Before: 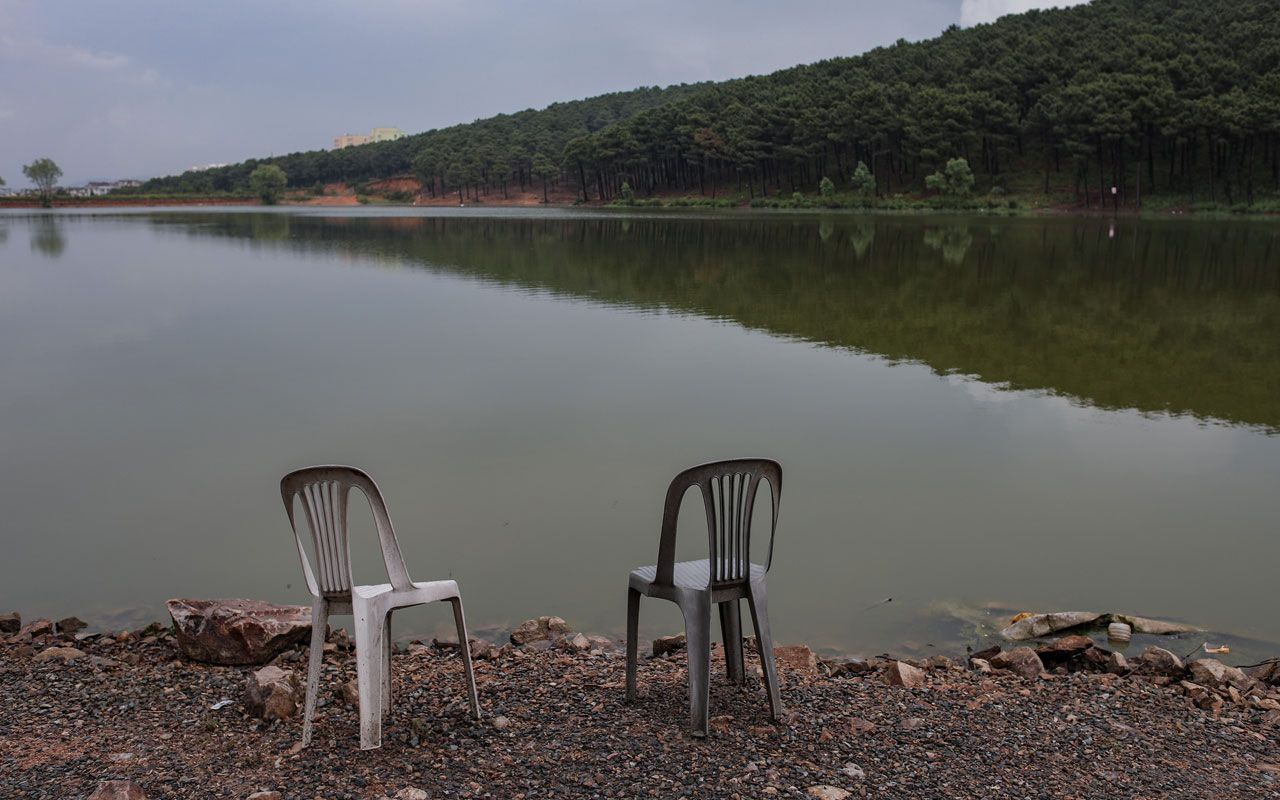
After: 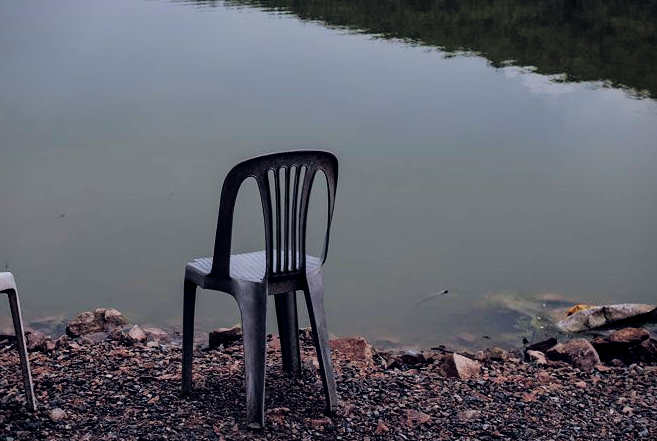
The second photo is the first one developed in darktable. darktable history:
vignetting: fall-off start 91.38%, saturation 0.046
filmic rgb: black relative exposure -5.06 EV, white relative exposure 3.96 EV, hardness 2.88, contrast 1.196, highlights saturation mix -29.92%
color balance rgb: highlights gain › luminance 16.638%, highlights gain › chroma 2.871%, highlights gain › hue 261.65°, global offset › luminance -0.282%, global offset › chroma 0.315%, global offset › hue 259.15°, perceptual saturation grading › global saturation 0.46%, perceptual brilliance grading › global brilliance 3.257%, global vibrance 39.474%
crop: left 34.694%, top 38.51%, right 13.916%, bottom 5.288%
